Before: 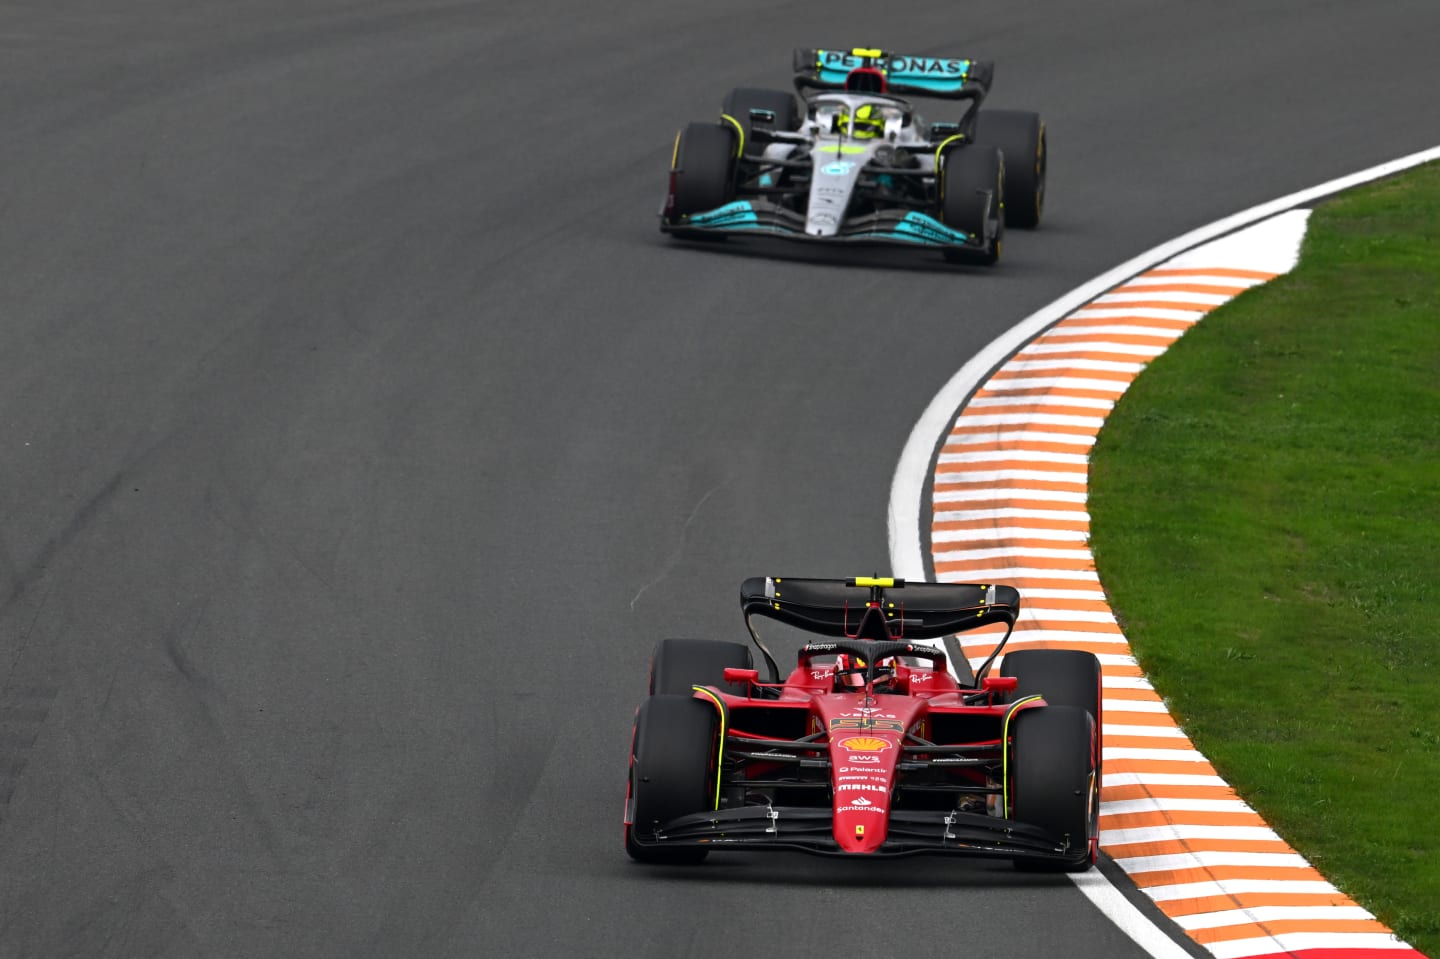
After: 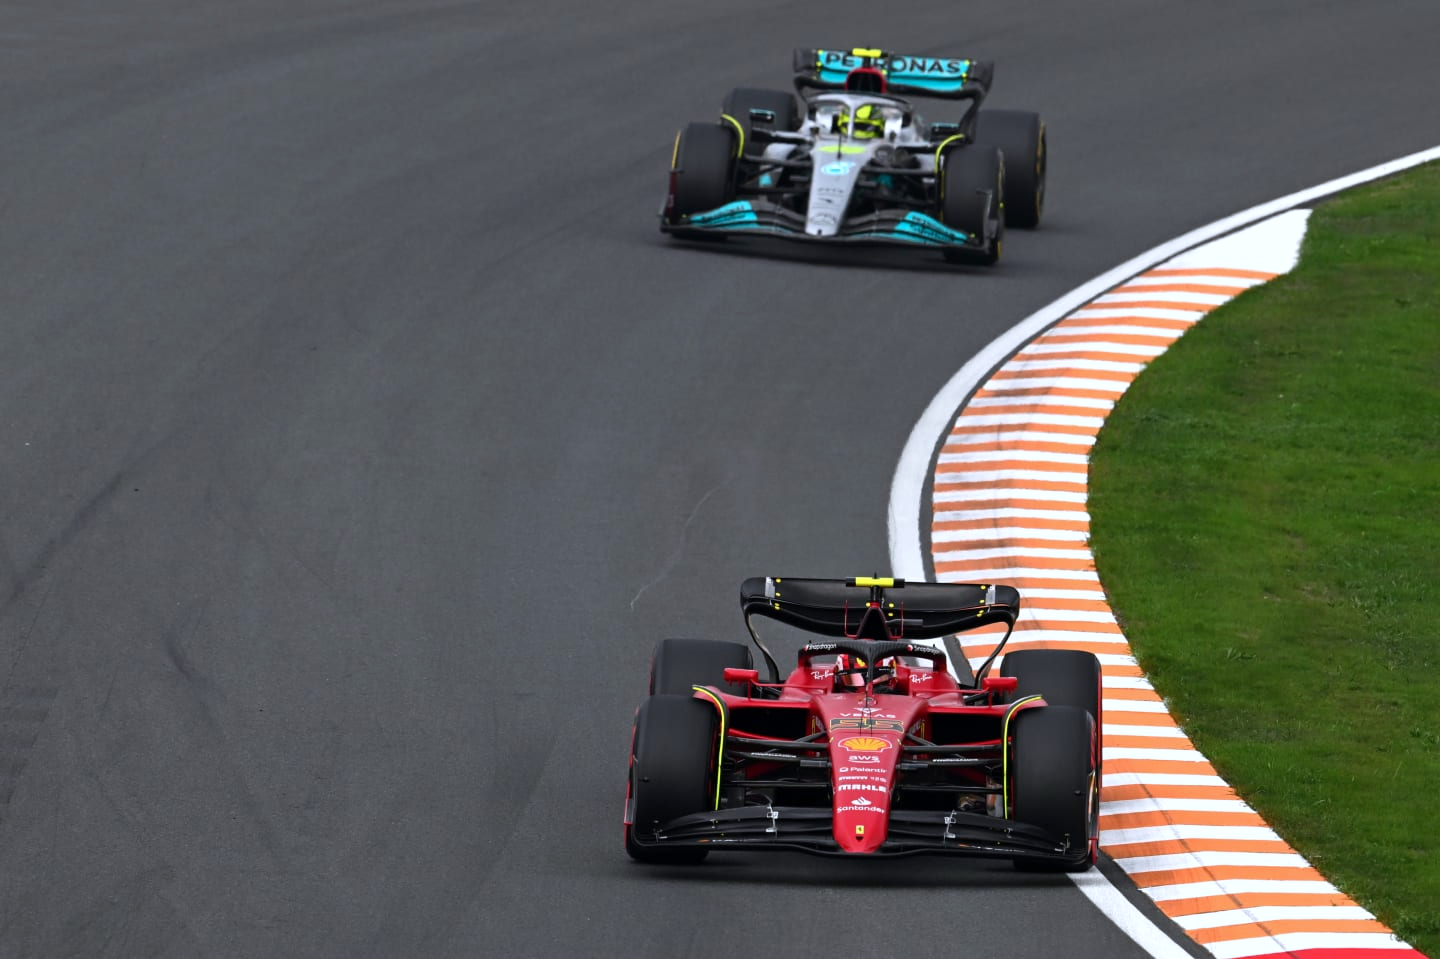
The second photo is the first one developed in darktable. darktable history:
color correction: highlights a* -0.779, highlights b* -8.69
